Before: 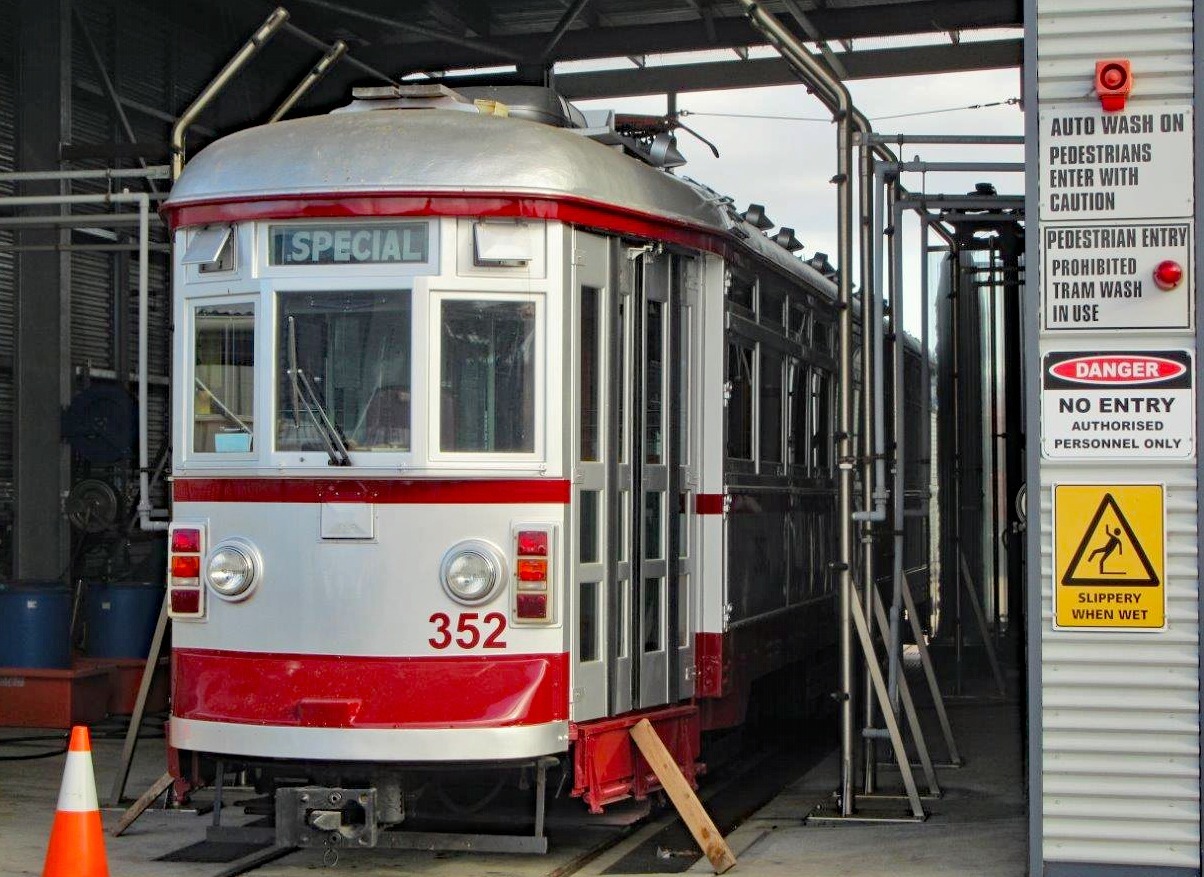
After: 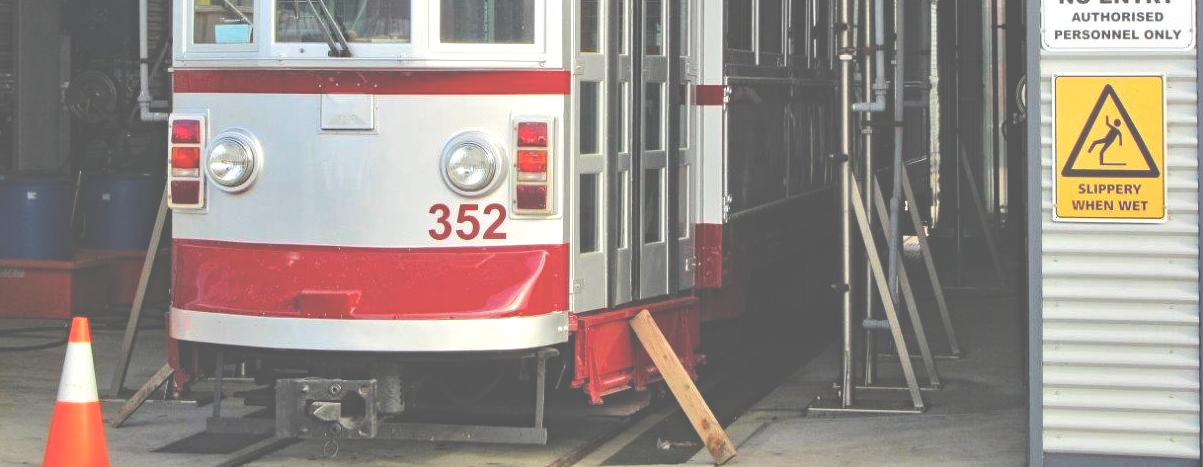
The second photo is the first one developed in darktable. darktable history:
exposure: black level correction -0.07, exposure 0.503 EV, compensate exposure bias true, compensate highlight preservation false
crop and rotate: top 46.731%, right 0.078%
